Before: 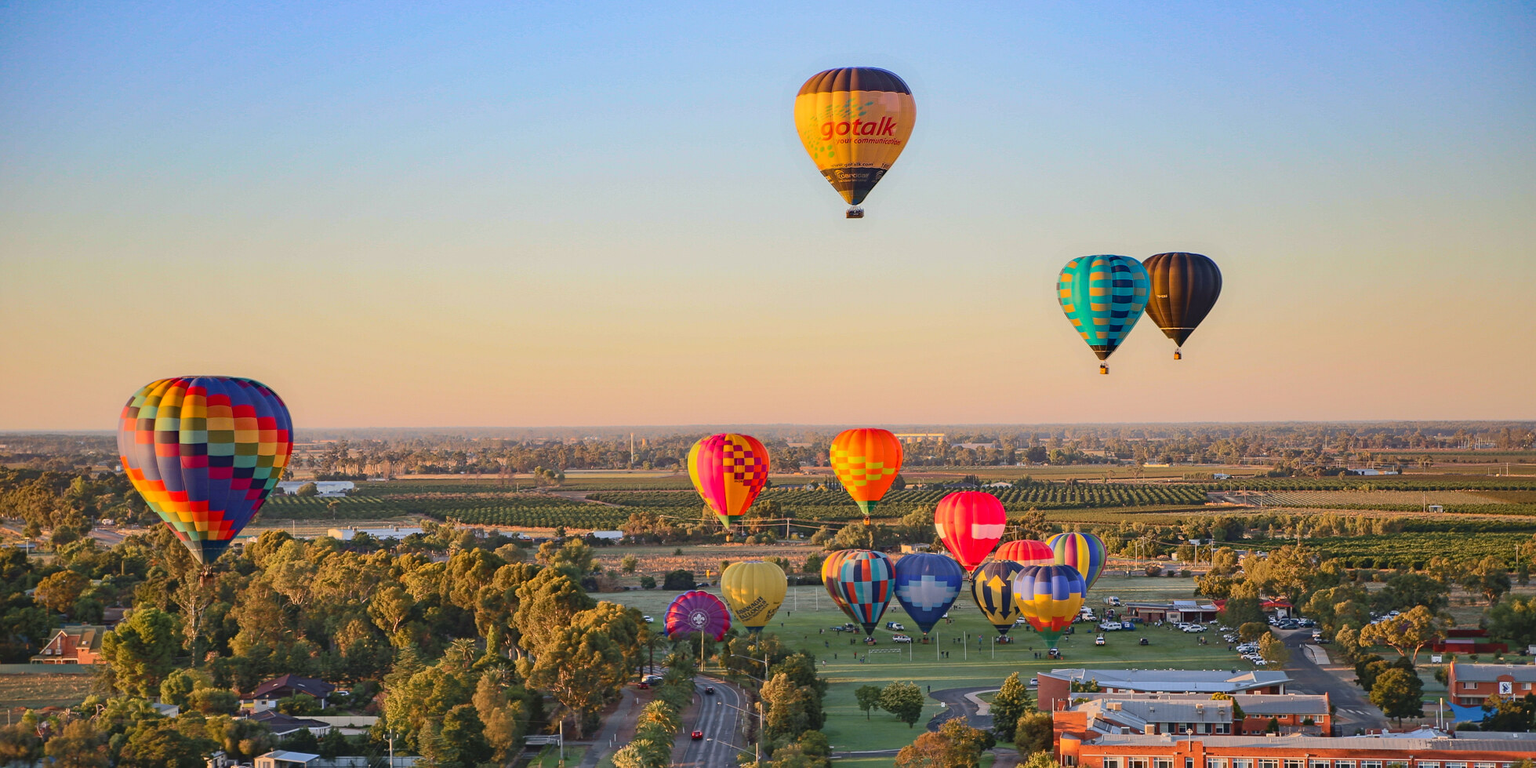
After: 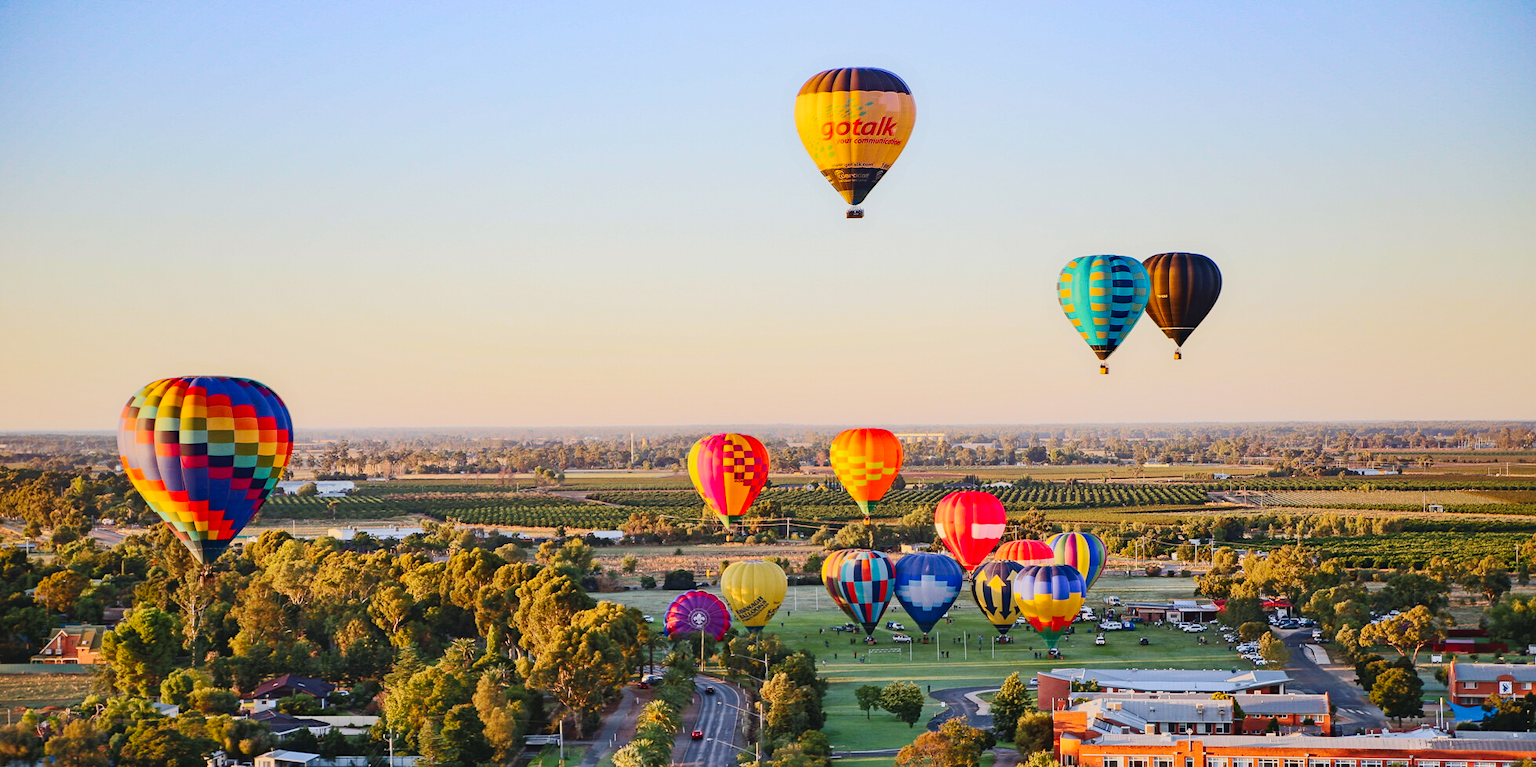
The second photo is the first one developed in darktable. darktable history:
white balance: red 0.98, blue 1.034
tone curve: curves: ch0 [(0, 0) (0.003, 0.002) (0.011, 0.009) (0.025, 0.019) (0.044, 0.031) (0.069, 0.04) (0.1, 0.059) (0.136, 0.092) (0.177, 0.134) (0.224, 0.192) (0.277, 0.262) (0.335, 0.348) (0.399, 0.446) (0.468, 0.554) (0.543, 0.646) (0.623, 0.731) (0.709, 0.807) (0.801, 0.867) (0.898, 0.931) (1, 1)], preserve colors none
